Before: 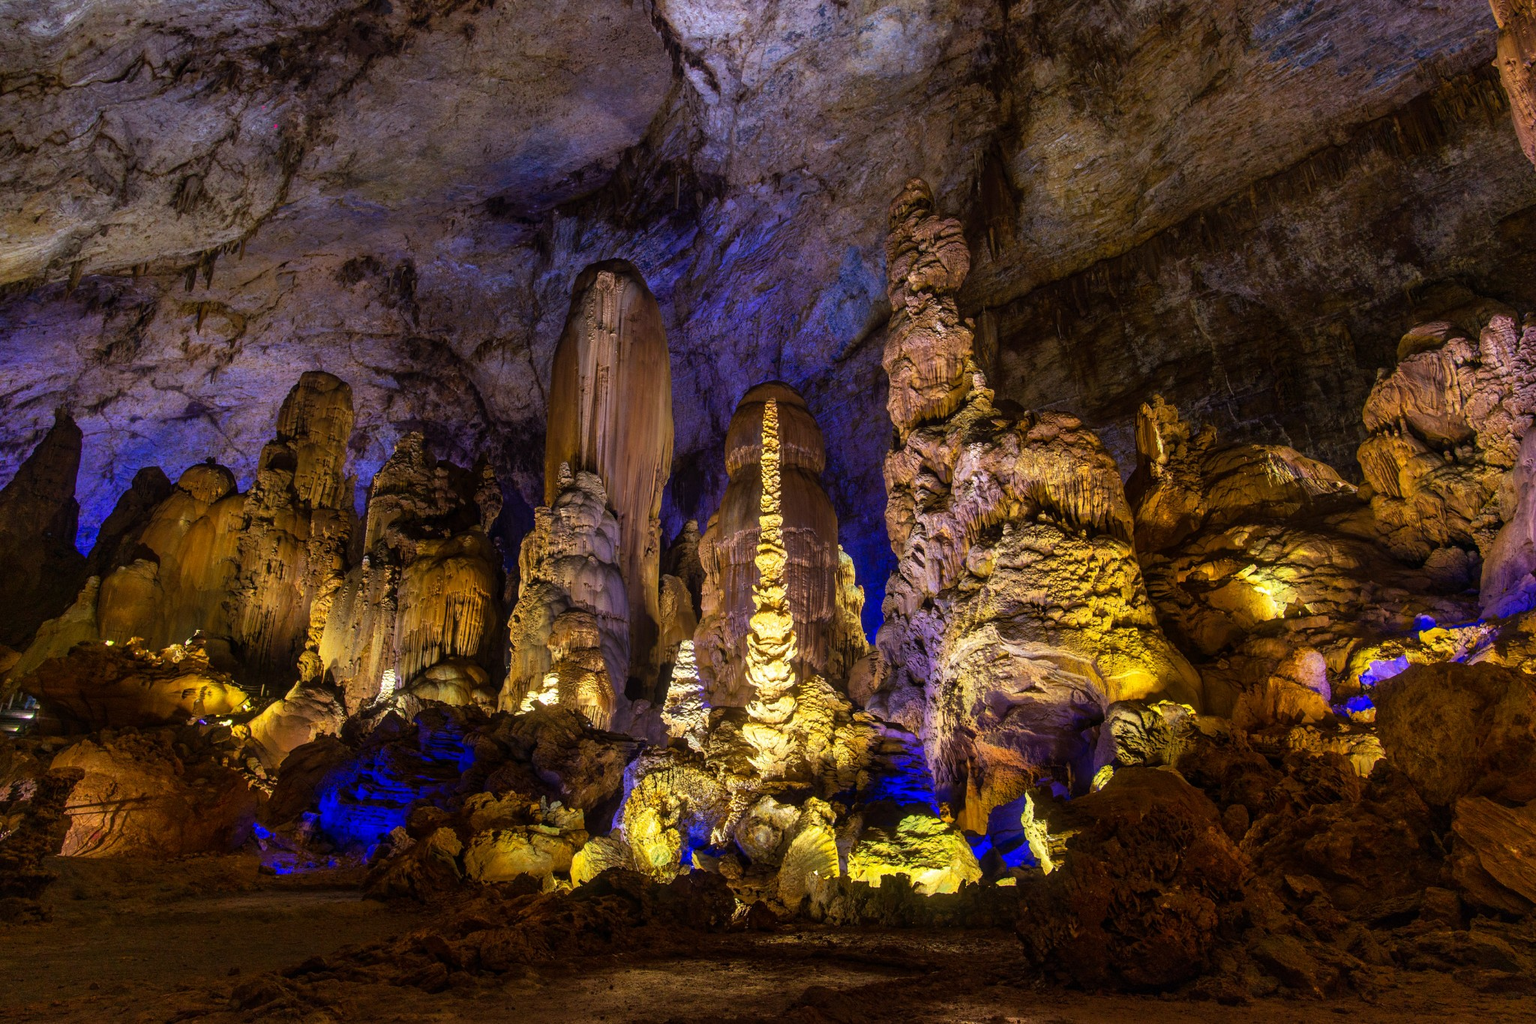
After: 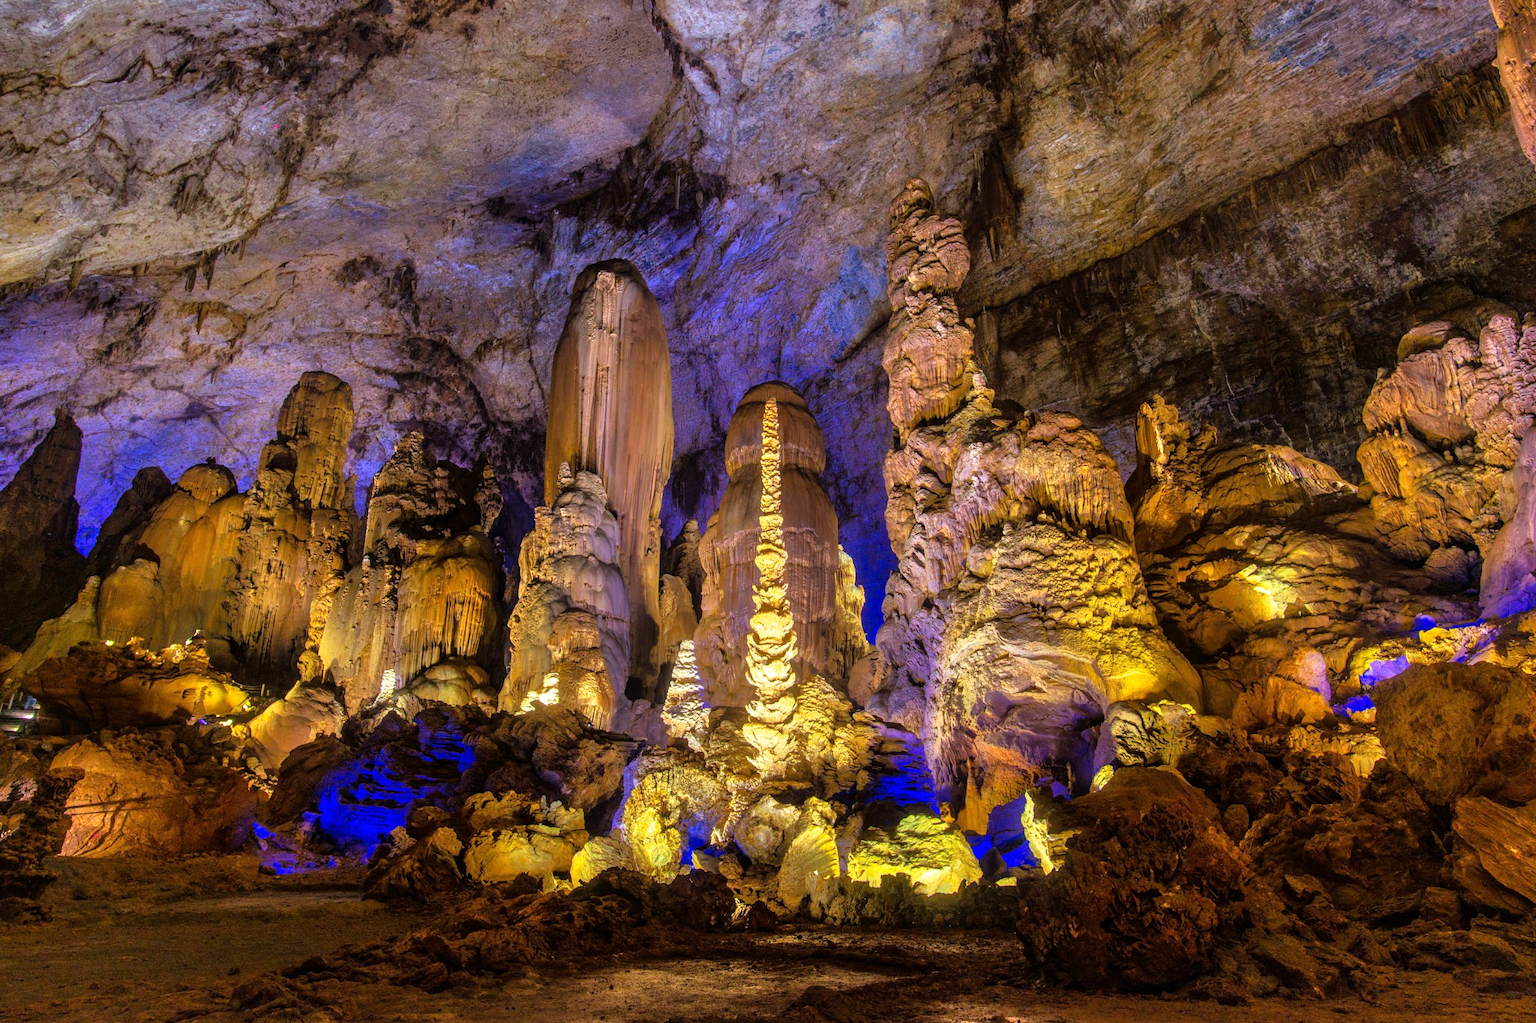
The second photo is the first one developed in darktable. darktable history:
tone equalizer: -7 EV 0.154 EV, -6 EV 0.631 EV, -5 EV 1.15 EV, -4 EV 1.33 EV, -3 EV 1.16 EV, -2 EV 0.6 EV, -1 EV 0.15 EV
